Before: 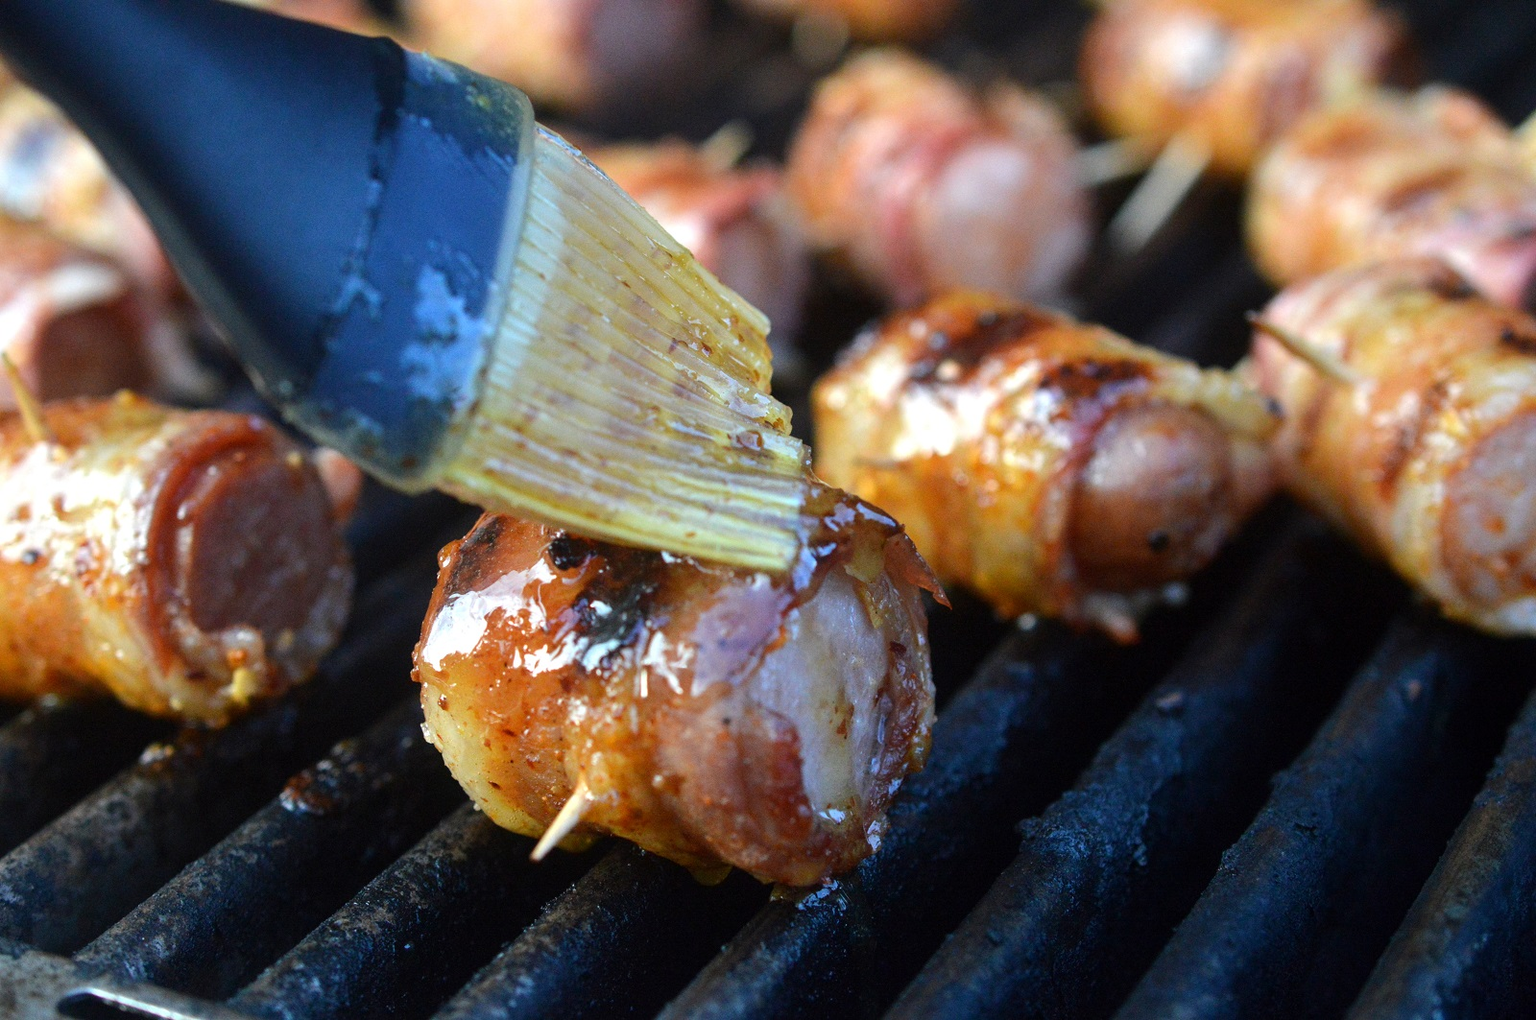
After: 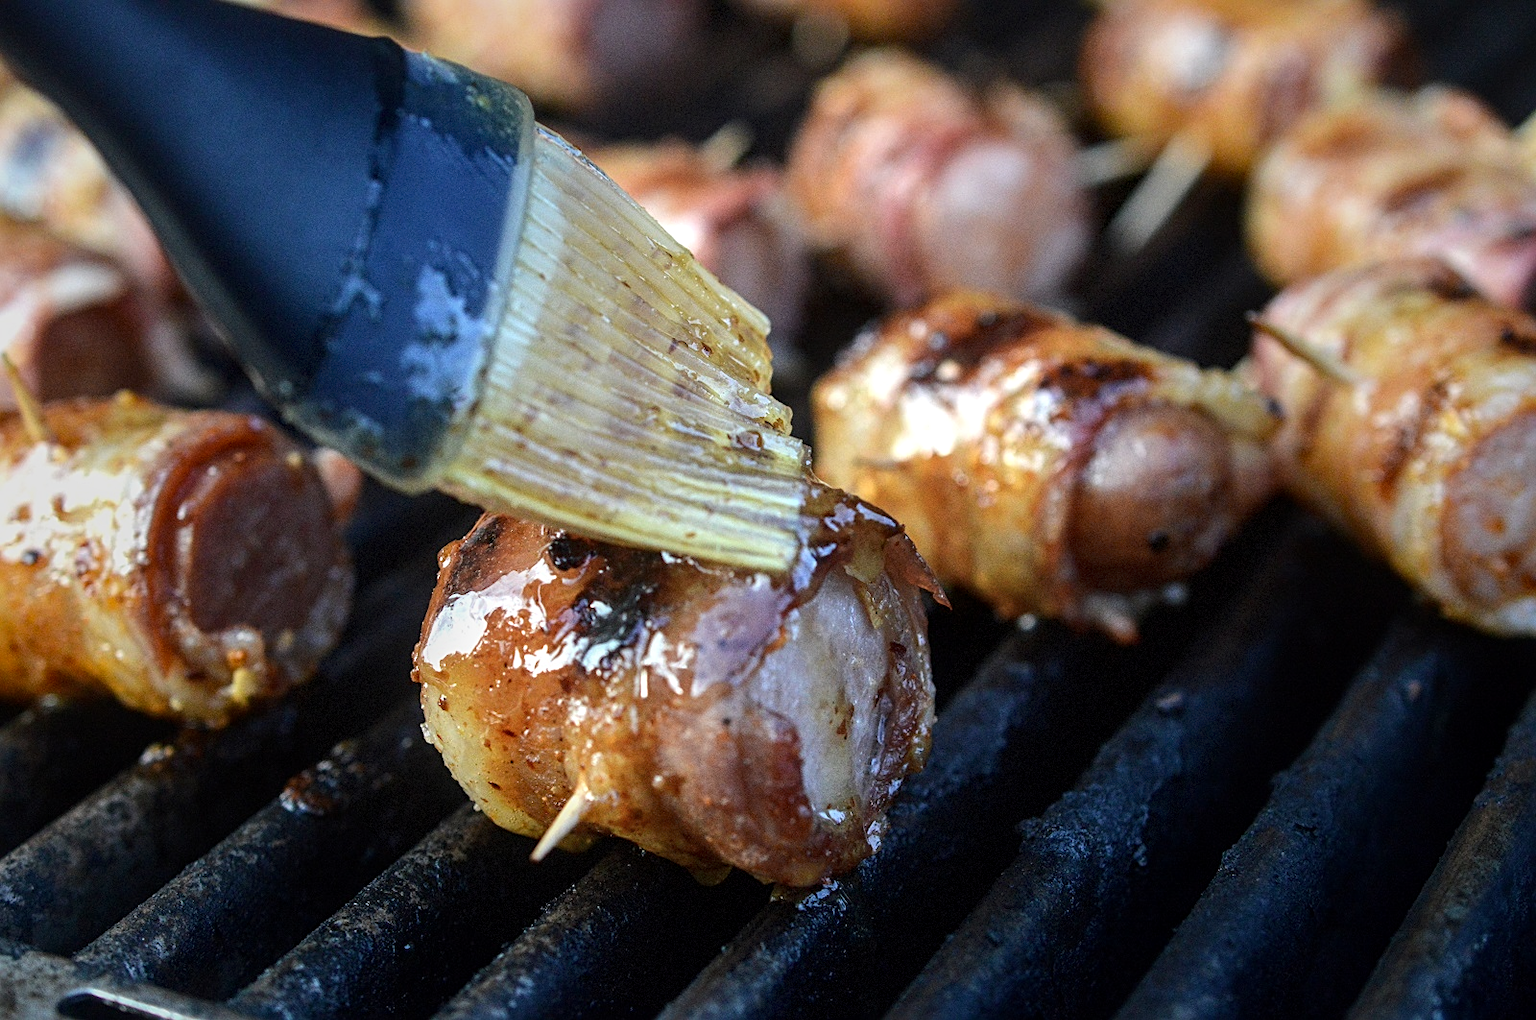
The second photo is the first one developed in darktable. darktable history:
sharpen: radius 2.152, amount 0.387, threshold 0.107
vignetting: fall-off start 31.36%, fall-off radius 35.19%, brightness -0.242, saturation 0.143, dithering 8-bit output
contrast brightness saturation: contrast 0.108, saturation -0.18
local contrast: on, module defaults
